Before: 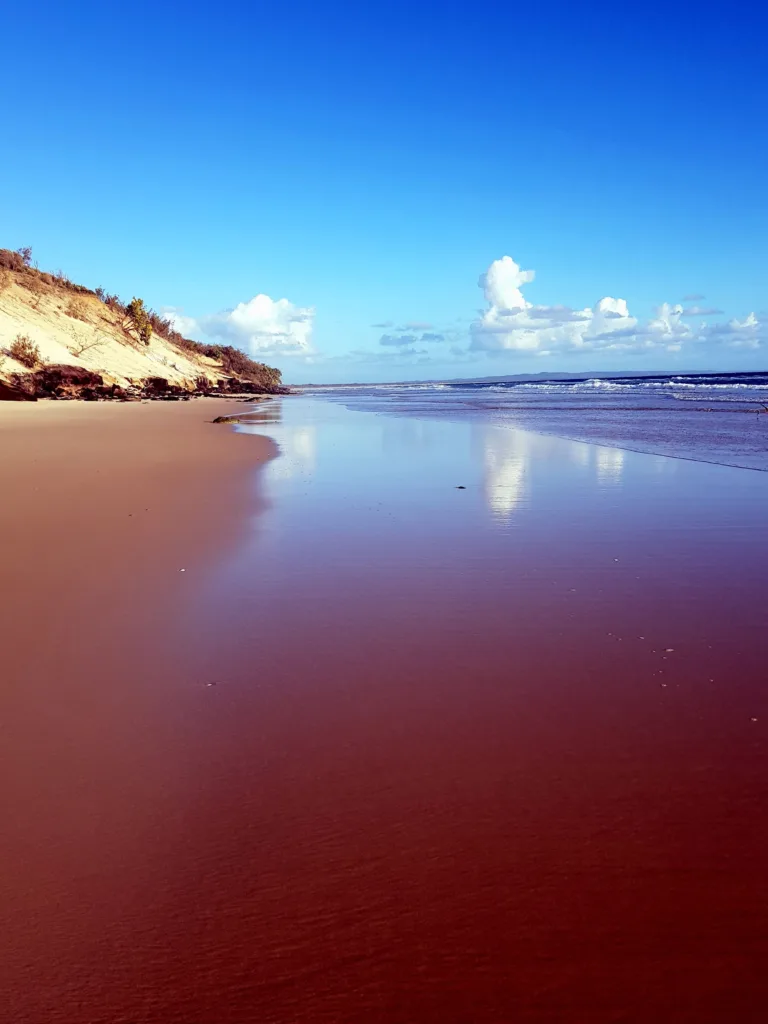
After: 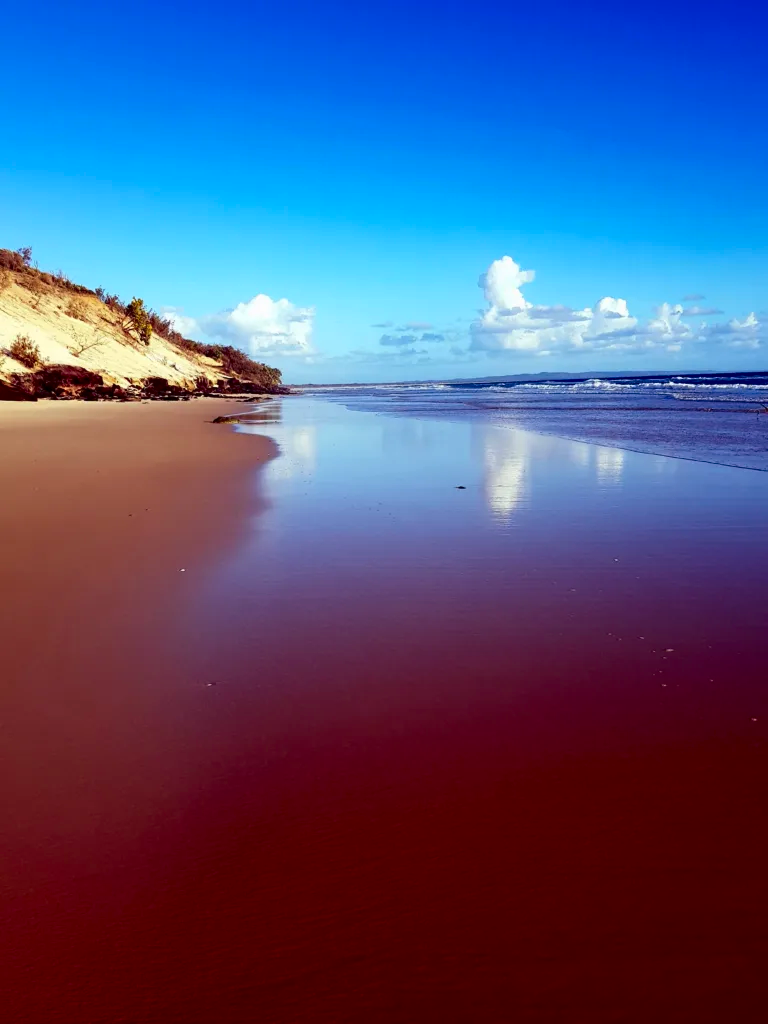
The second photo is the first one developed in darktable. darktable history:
contrast brightness saturation: contrast 0.117, brightness -0.123, saturation 0.205
